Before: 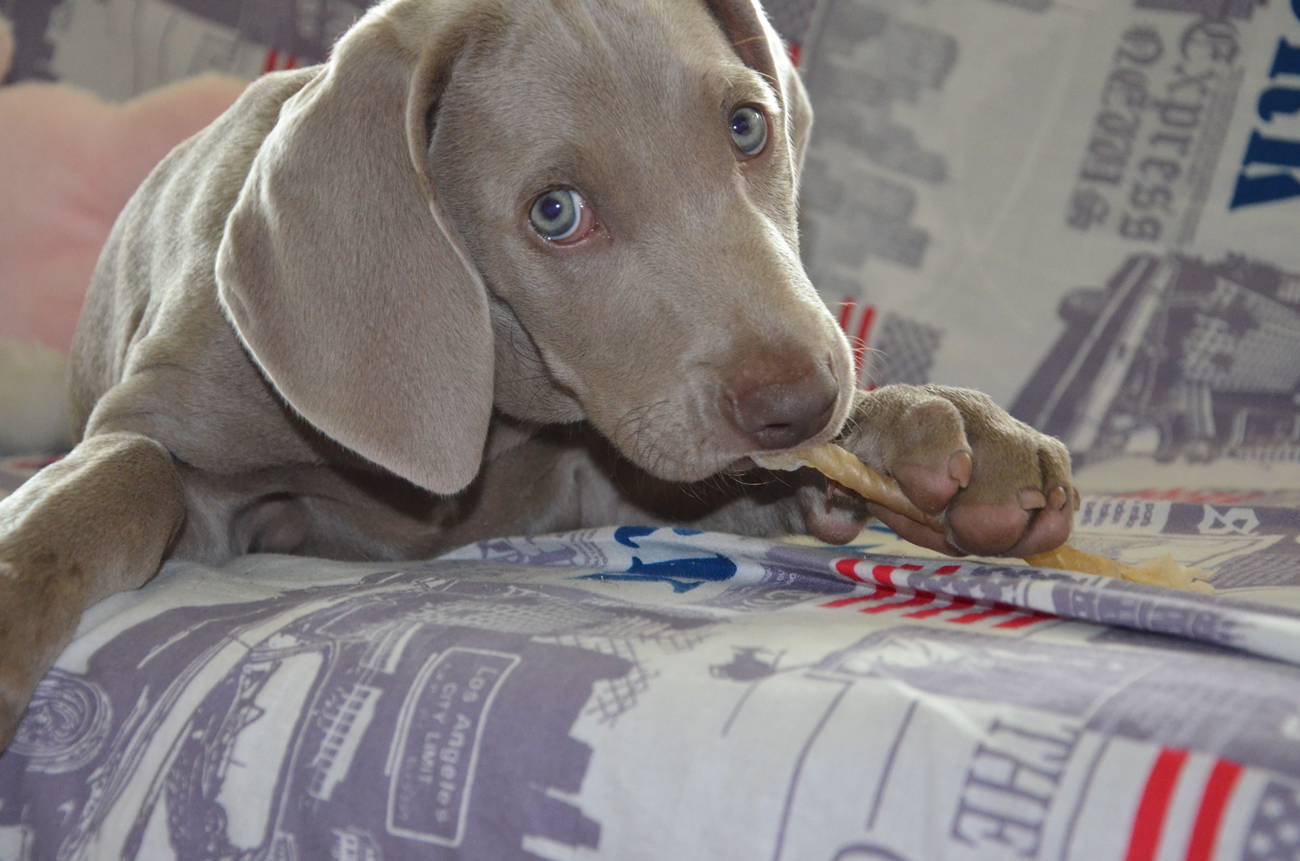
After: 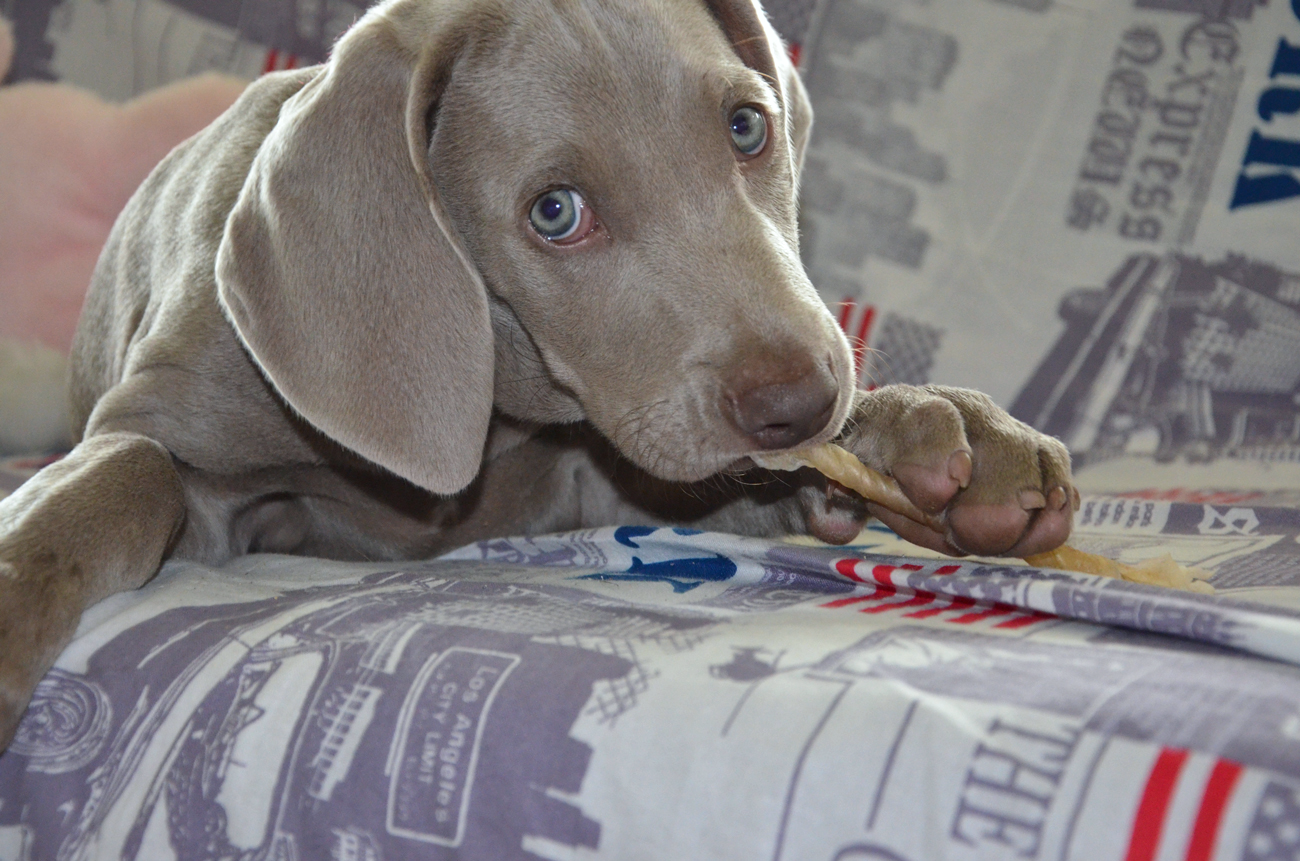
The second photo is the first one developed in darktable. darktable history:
exposure: exposure -0.01 EV, compensate highlight preservation false
local contrast: mode bilateral grid, contrast 20, coarseness 50, detail 120%, midtone range 0.2
white balance: red 0.986, blue 1.01
